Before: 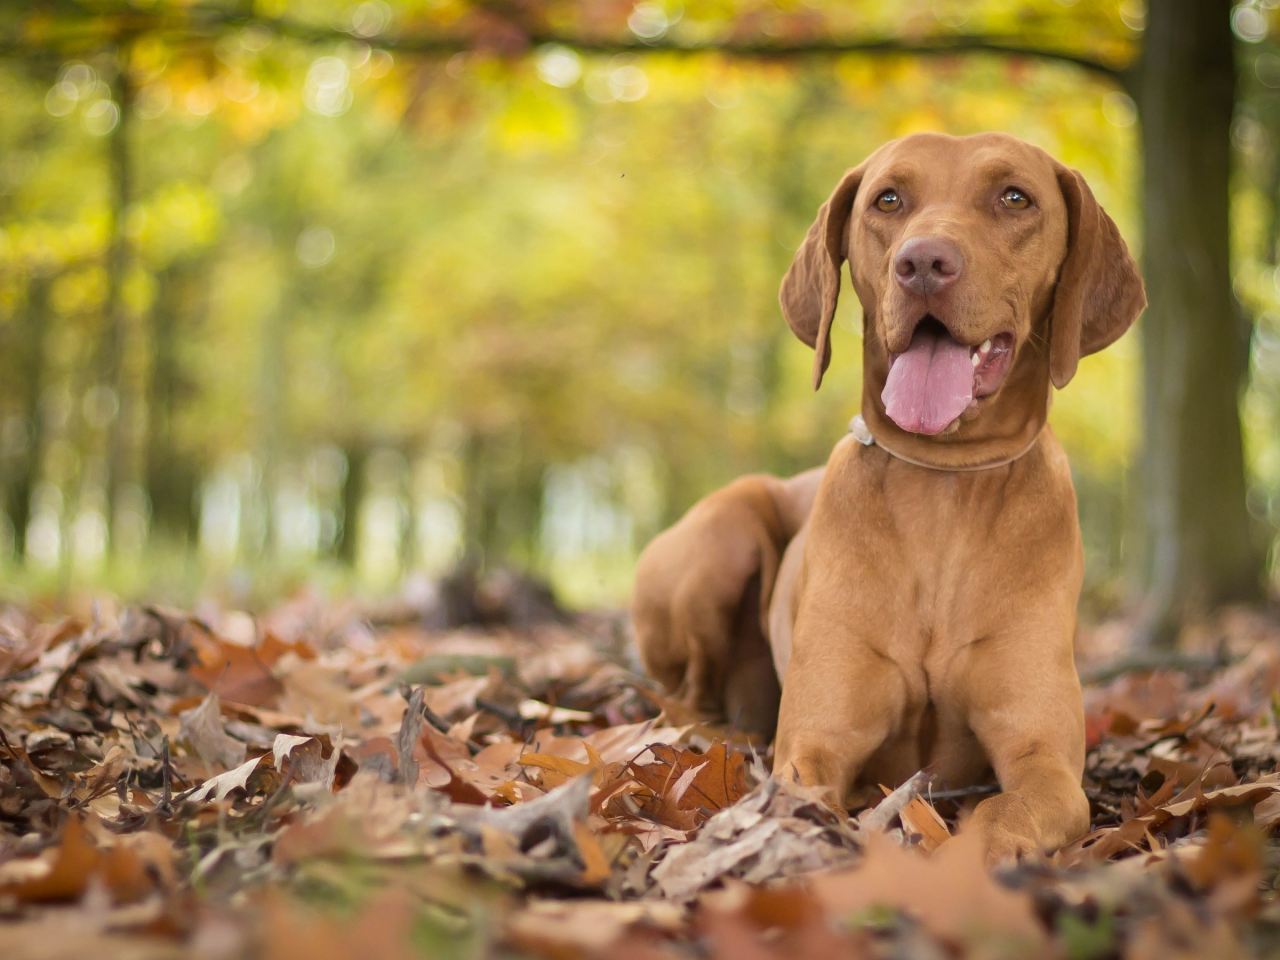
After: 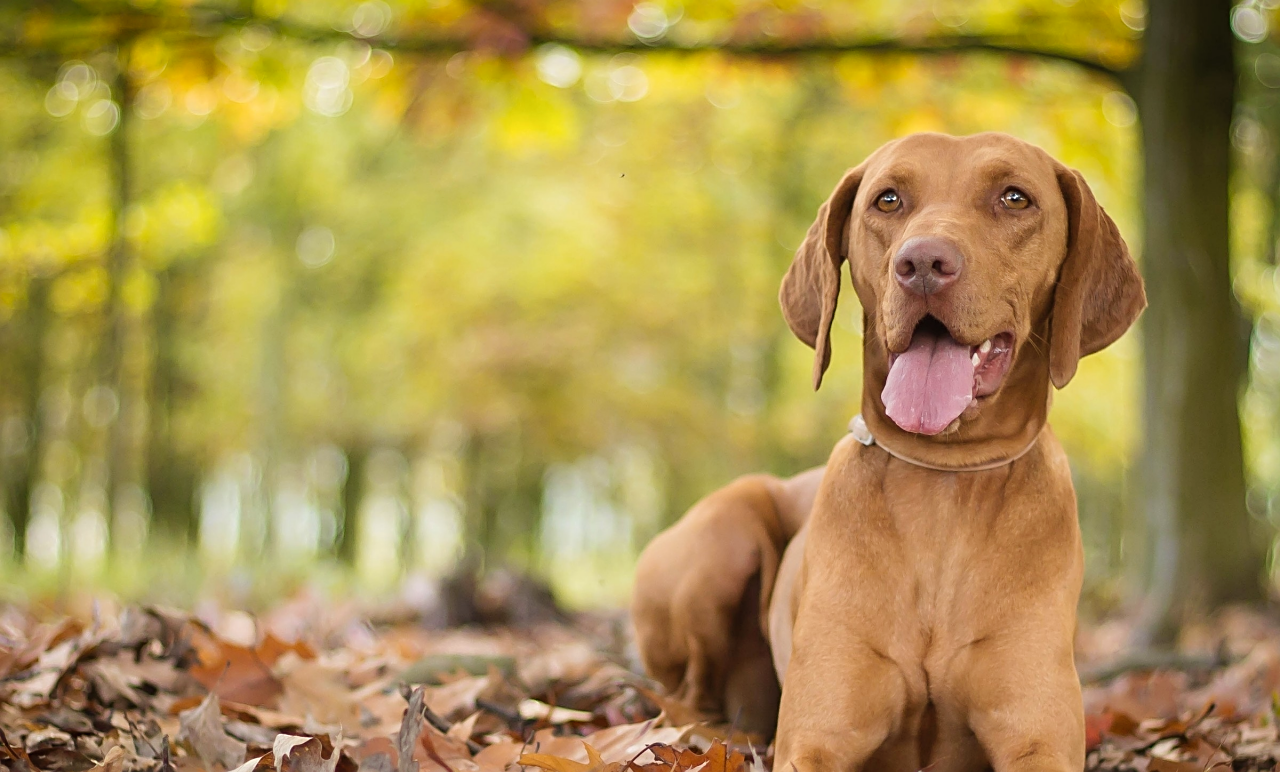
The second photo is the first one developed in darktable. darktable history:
crop: bottom 19.569%
sharpen: on, module defaults
tone curve: curves: ch0 [(0, 0.008) (0.083, 0.073) (0.28, 0.286) (0.528, 0.559) (0.961, 0.966) (1, 1)], preserve colors none
